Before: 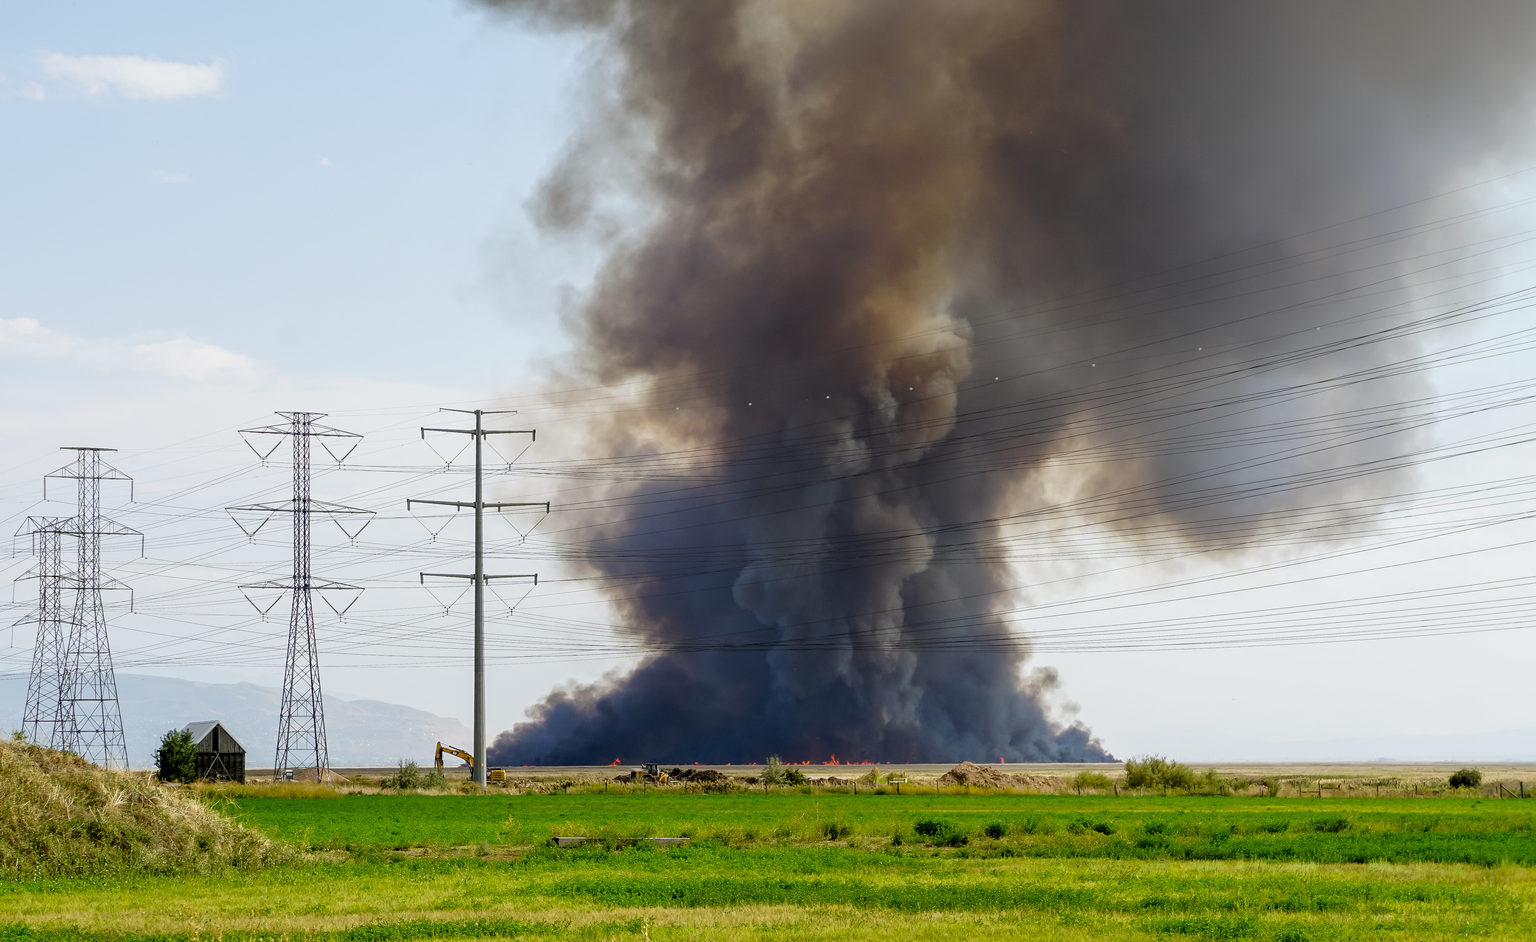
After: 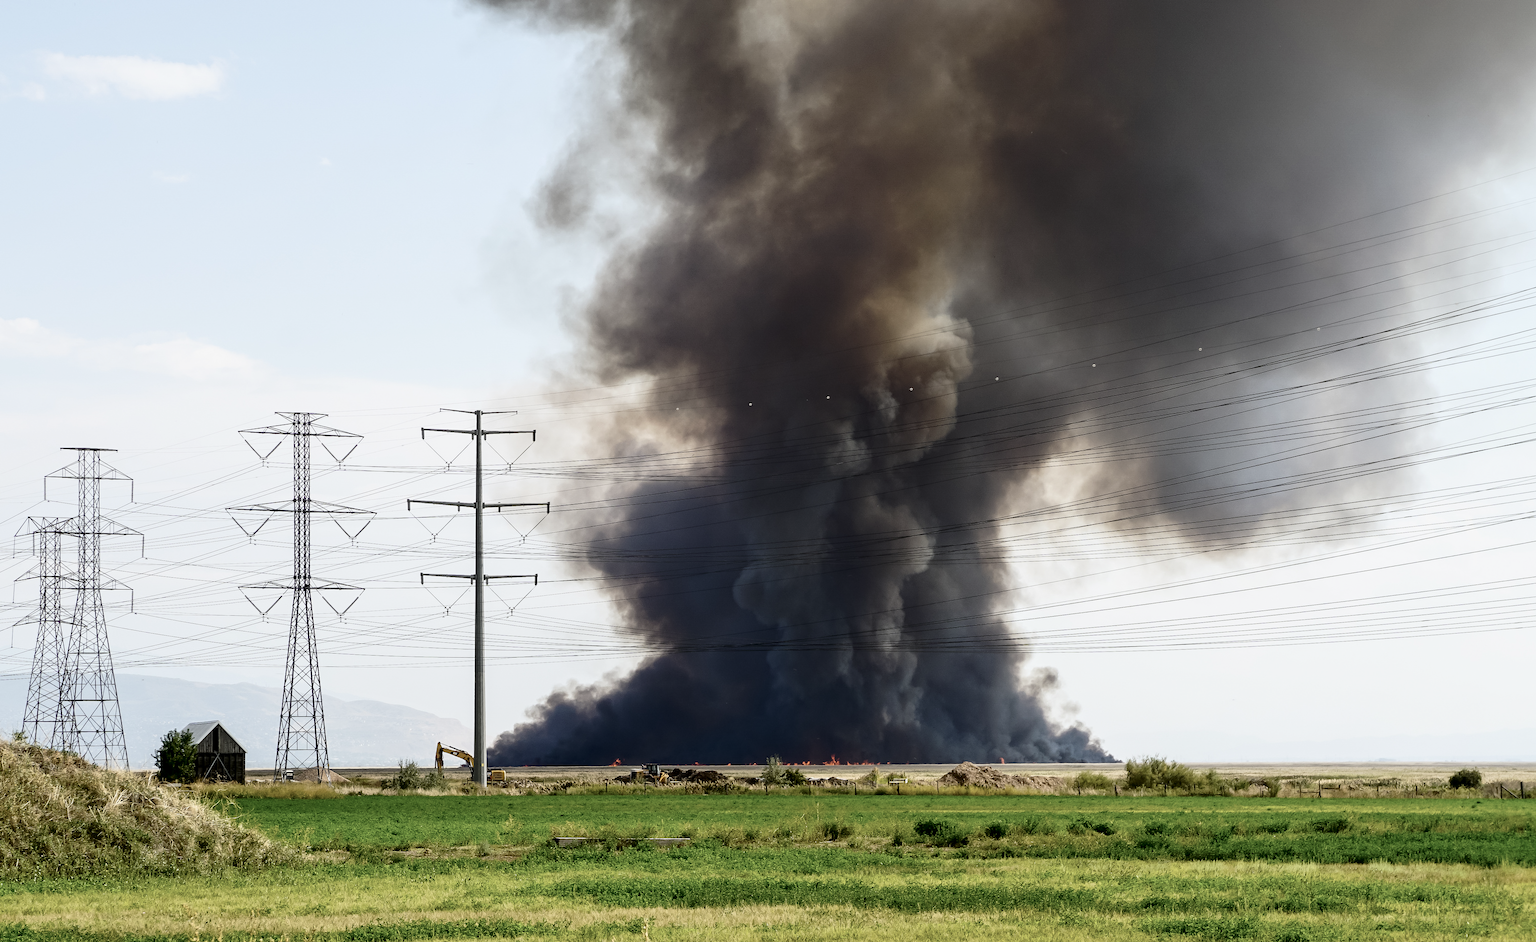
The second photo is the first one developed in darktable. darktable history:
contrast brightness saturation: contrast 0.25, saturation -0.318
